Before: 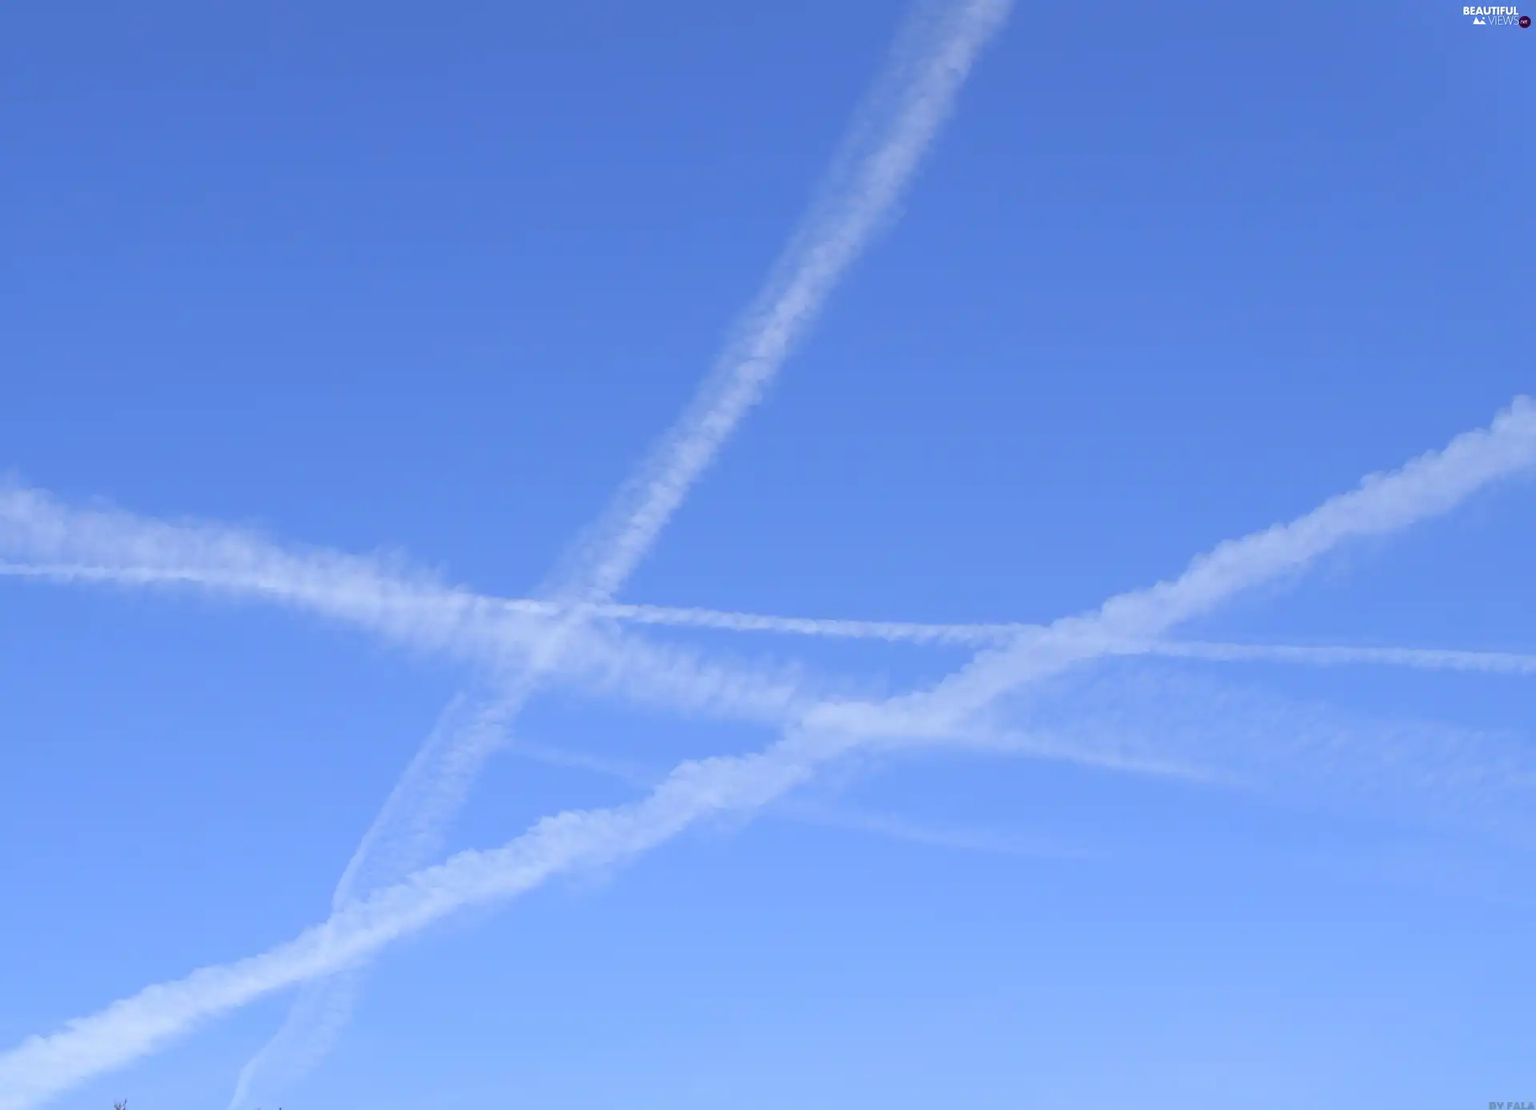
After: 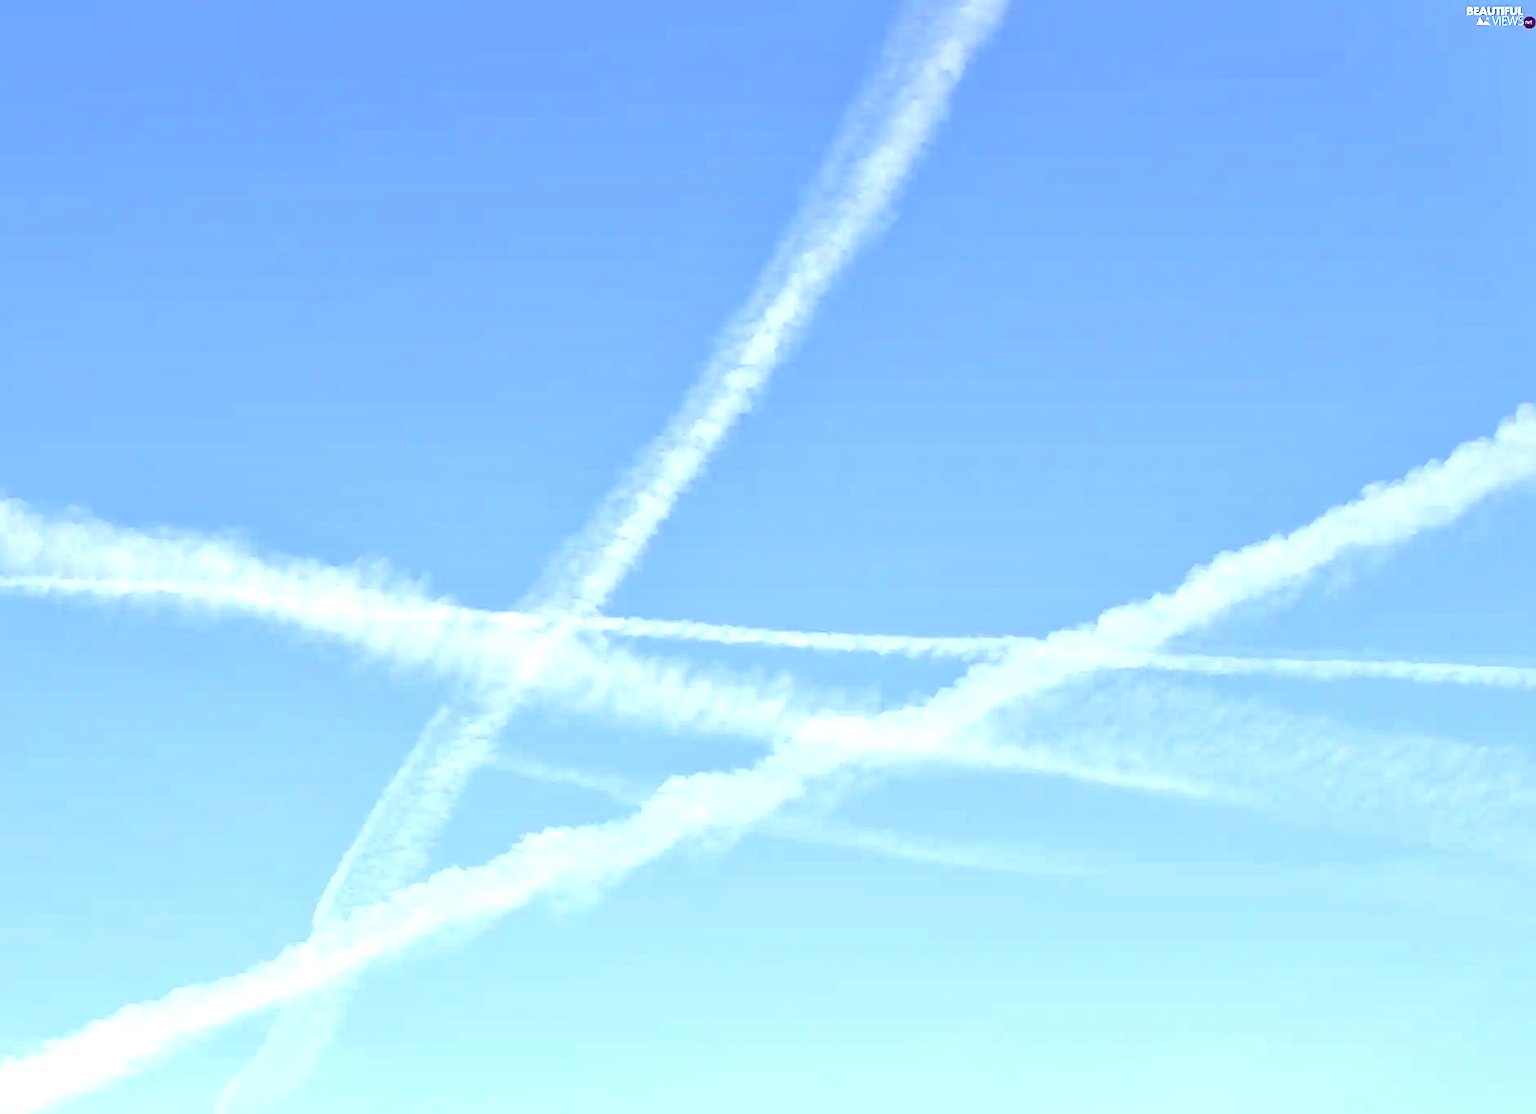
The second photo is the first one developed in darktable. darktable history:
local contrast: mode bilateral grid, contrast 19, coarseness 51, detail 147%, midtone range 0.2
crop: left 1.71%, right 0.268%, bottom 1.532%
exposure: black level correction 0, exposure 1.107 EV, compensate highlight preservation false
sharpen: amount 0.211
